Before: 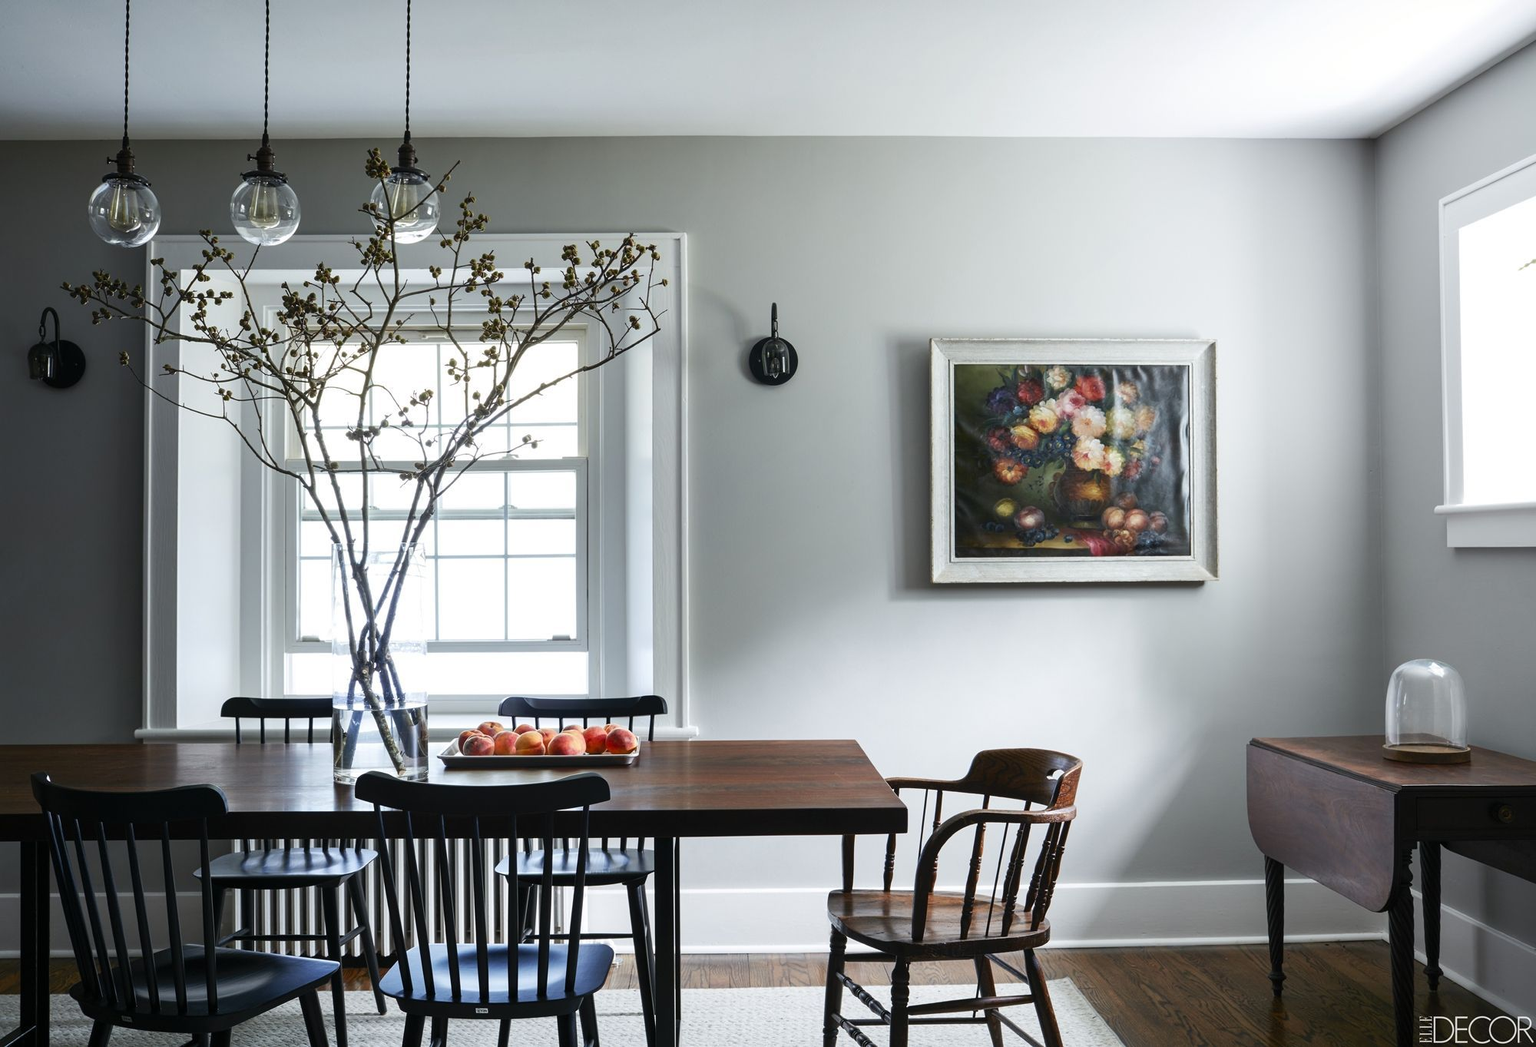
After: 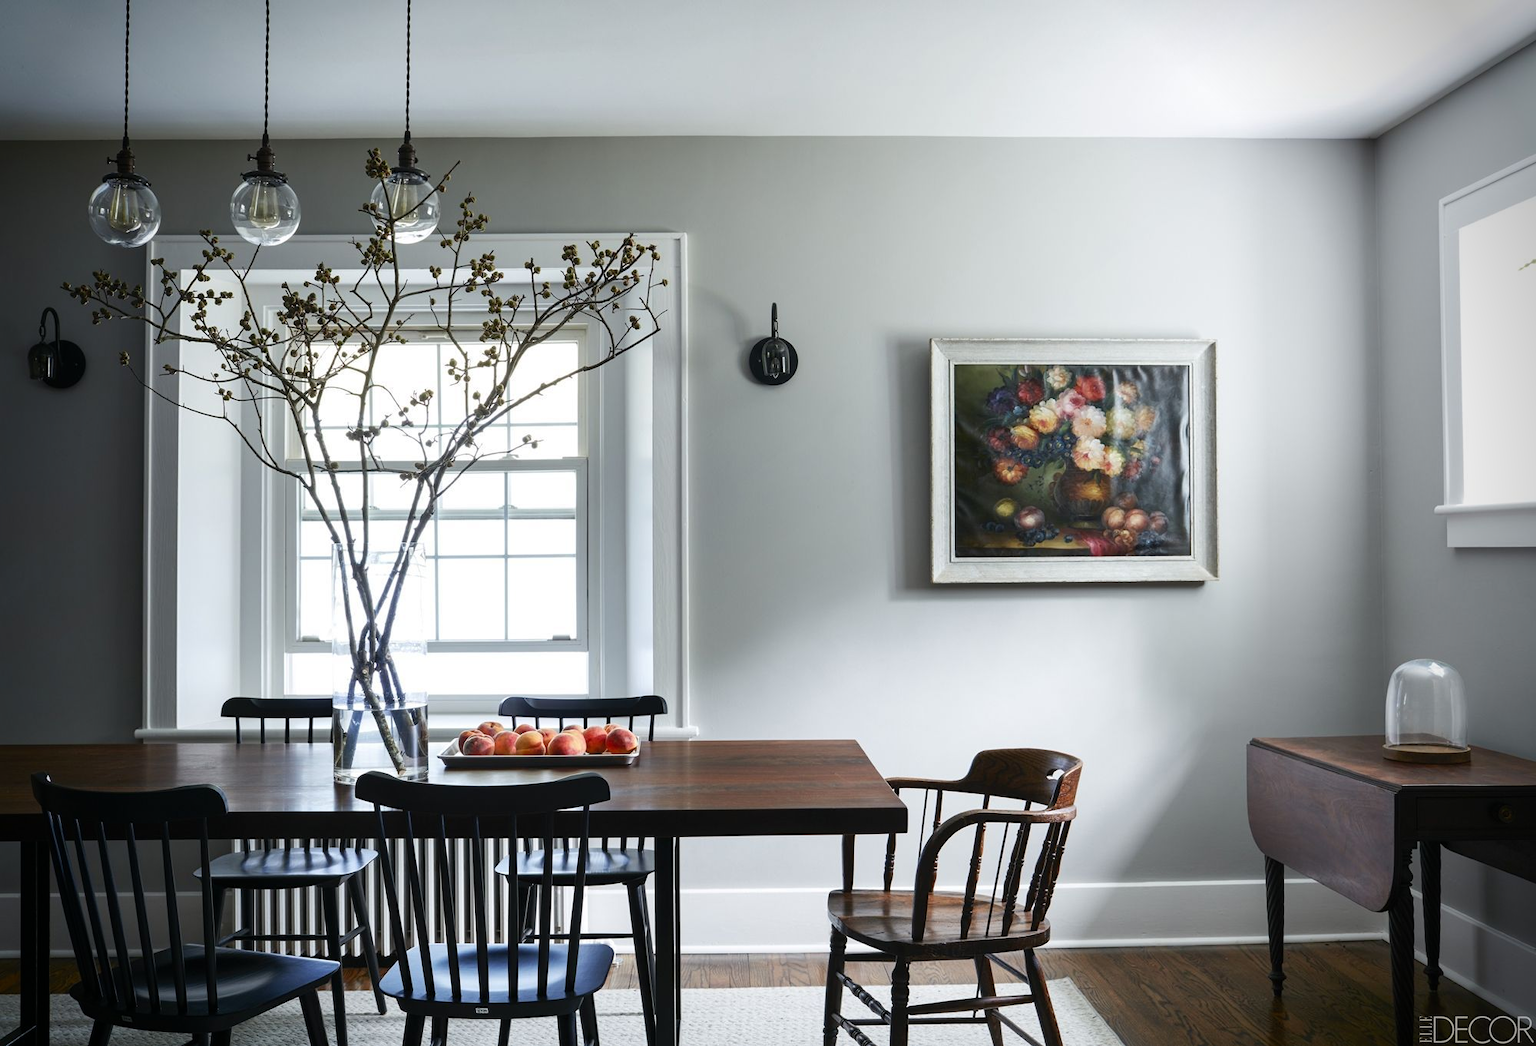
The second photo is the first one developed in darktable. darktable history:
vignetting: fall-off radius 31.11%, saturation 0.373
